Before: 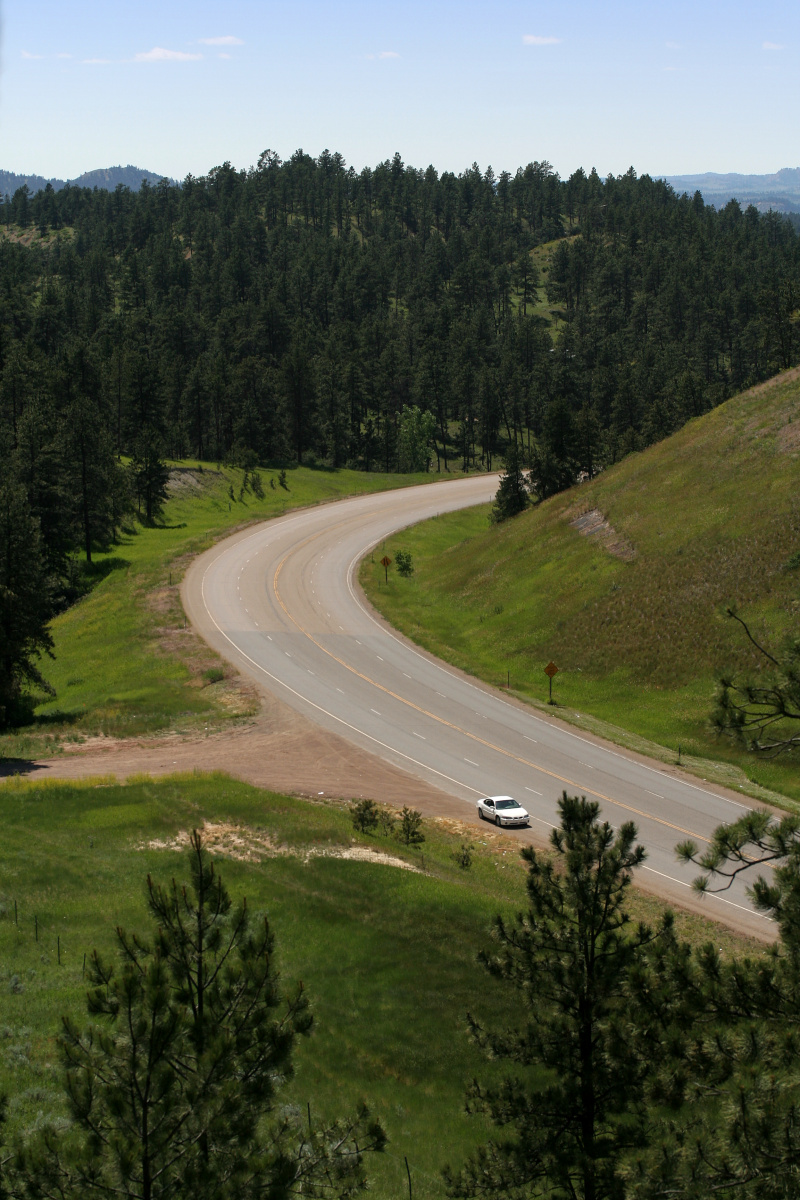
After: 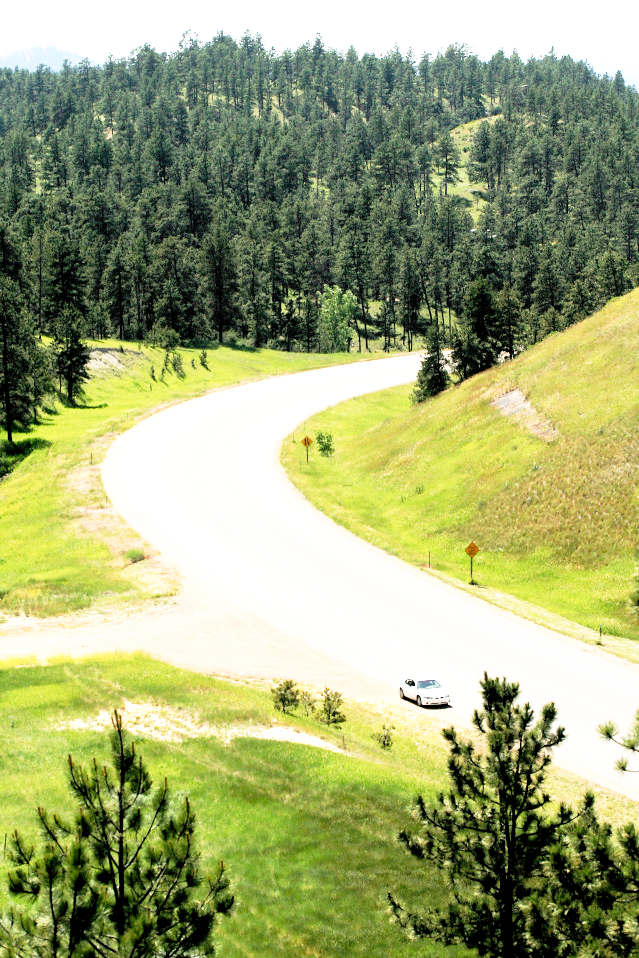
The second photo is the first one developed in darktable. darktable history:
base curve: curves: ch0 [(0, 0) (0.012, 0.01) (0.073, 0.168) (0.31, 0.711) (0.645, 0.957) (1, 1)], preserve colors none
crop and rotate: left 10.071%, top 10.071%, right 10.02%, bottom 10.02%
rgb levels: levels [[0.013, 0.434, 0.89], [0, 0.5, 1], [0, 0.5, 1]]
exposure: black level correction 0, exposure 1.45 EV, compensate exposure bias true, compensate highlight preservation false
